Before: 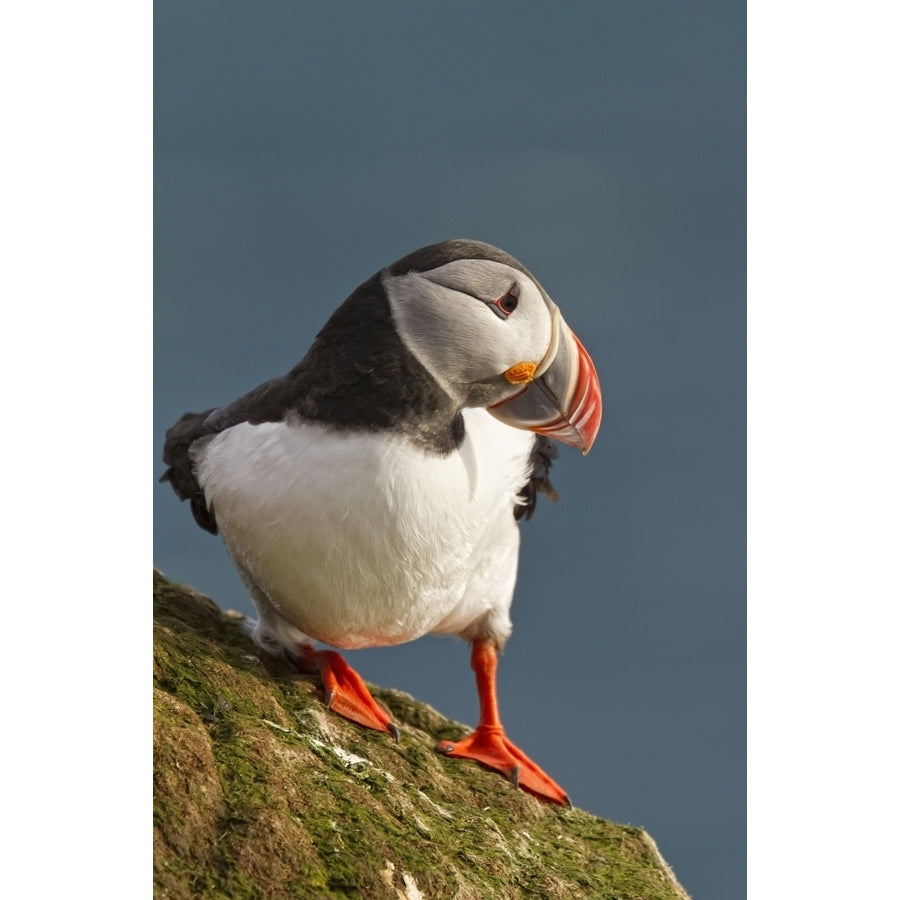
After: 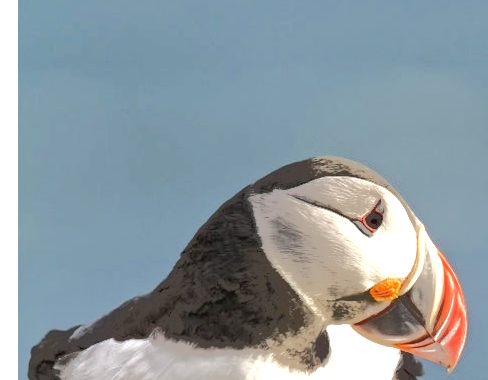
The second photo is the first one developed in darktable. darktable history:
exposure: exposure 0.825 EV, compensate exposure bias true, compensate highlight preservation false
crop: left 15.025%, top 9.248%, right 30.712%, bottom 48.446%
tone equalizer: -7 EV -0.634 EV, -6 EV 0.971 EV, -5 EV -0.461 EV, -4 EV 0.404 EV, -3 EV 0.411 EV, -2 EV 0.174 EV, -1 EV -0.133 EV, +0 EV -0.397 EV, edges refinement/feathering 500, mask exposure compensation -1.57 EV, preserve details no
